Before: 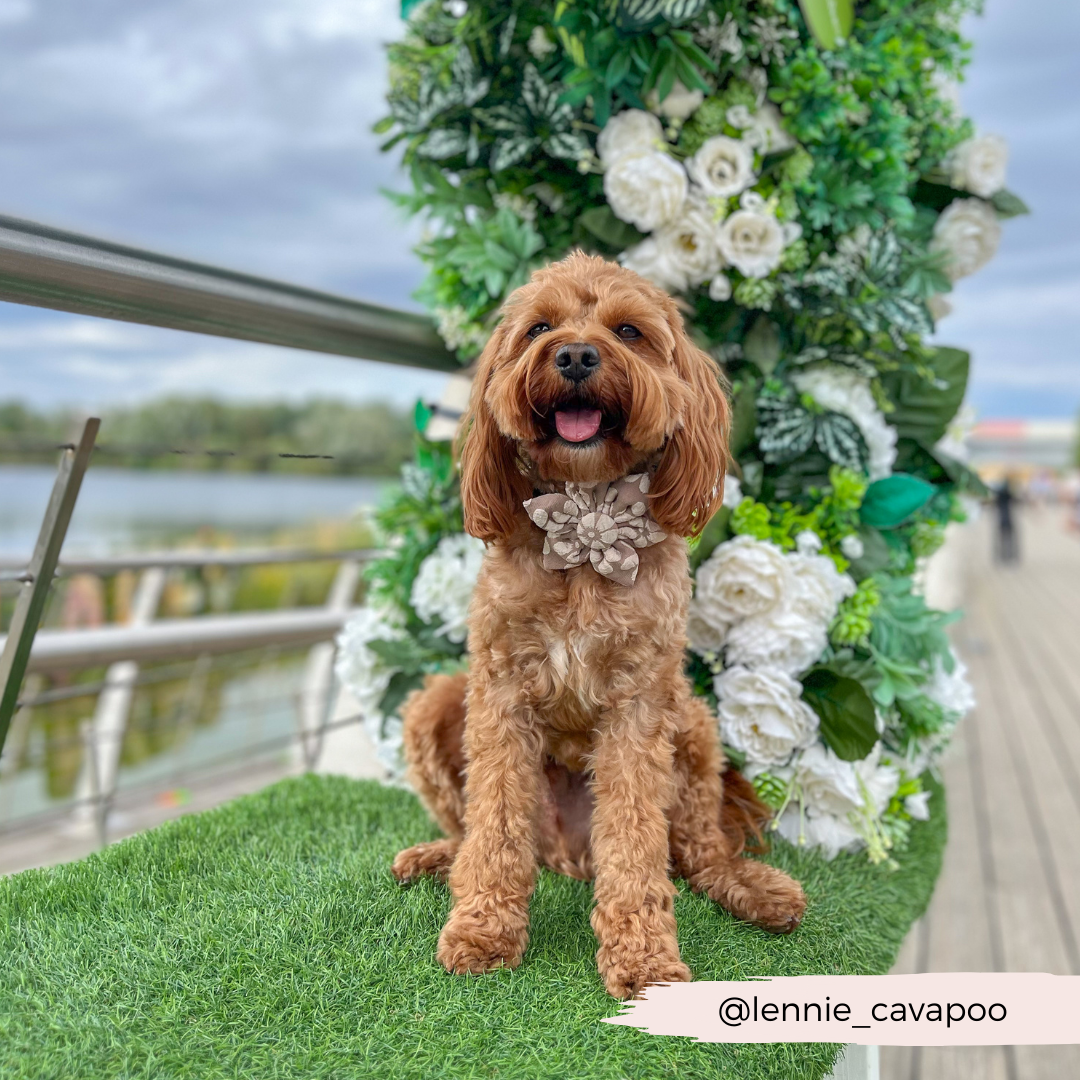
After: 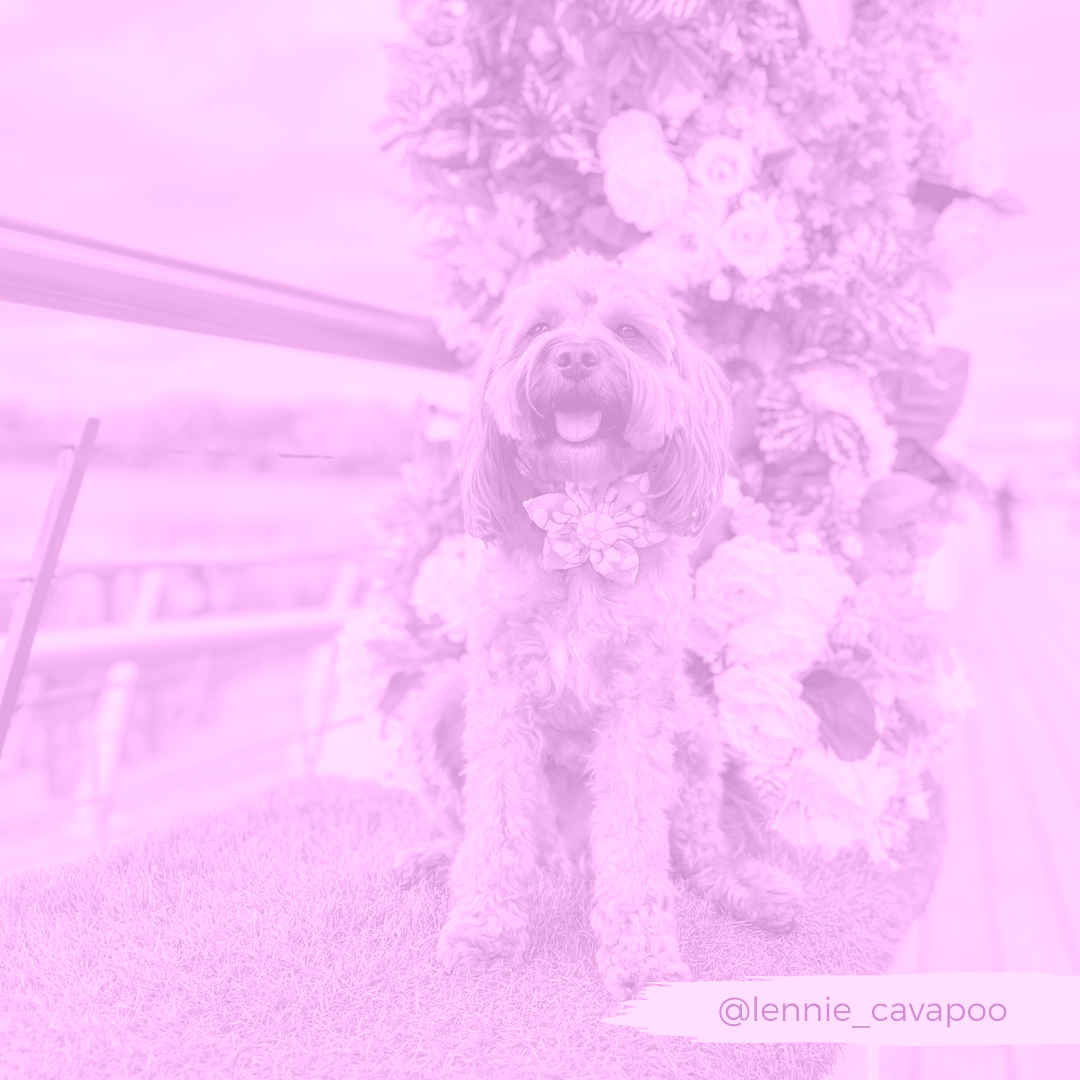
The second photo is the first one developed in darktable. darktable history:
color balance rgb: perceptual saturation grading › global saturation 20%, global vibrance 20%
white balance: red 1.004, blue 1.024
colorize: hue 331.2°, saturation 69%, source mix 30.28%, lightness 69.02%, version 1
